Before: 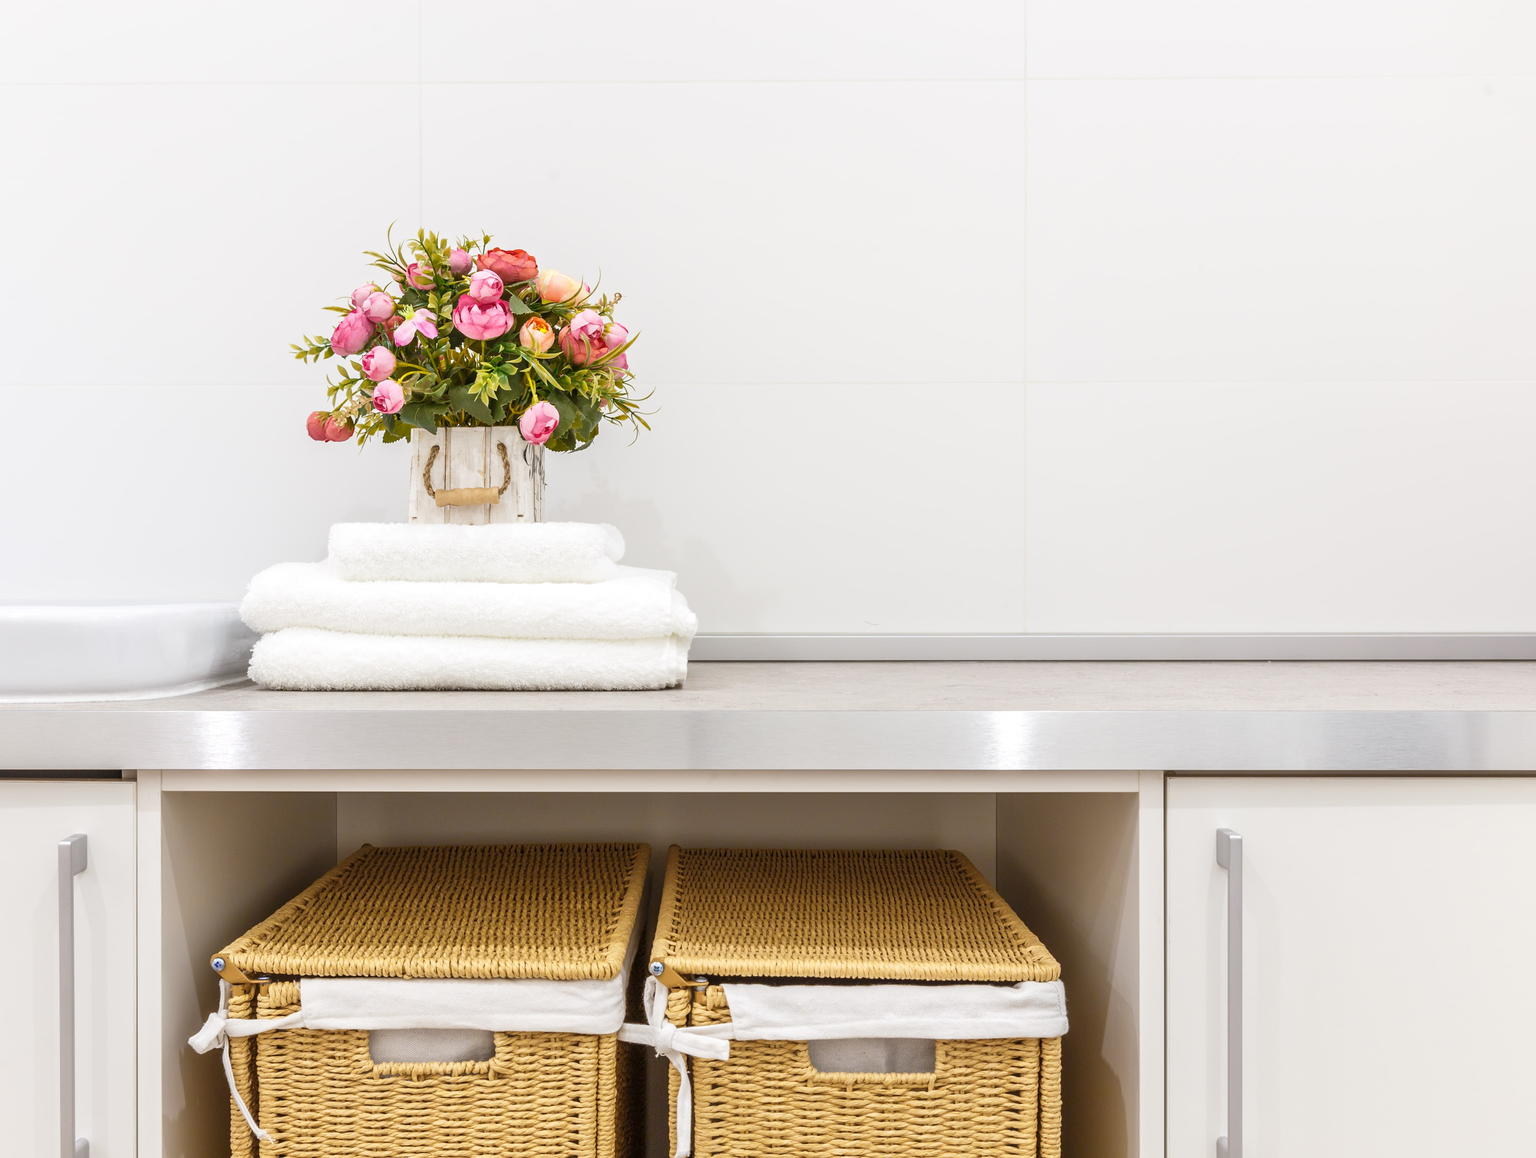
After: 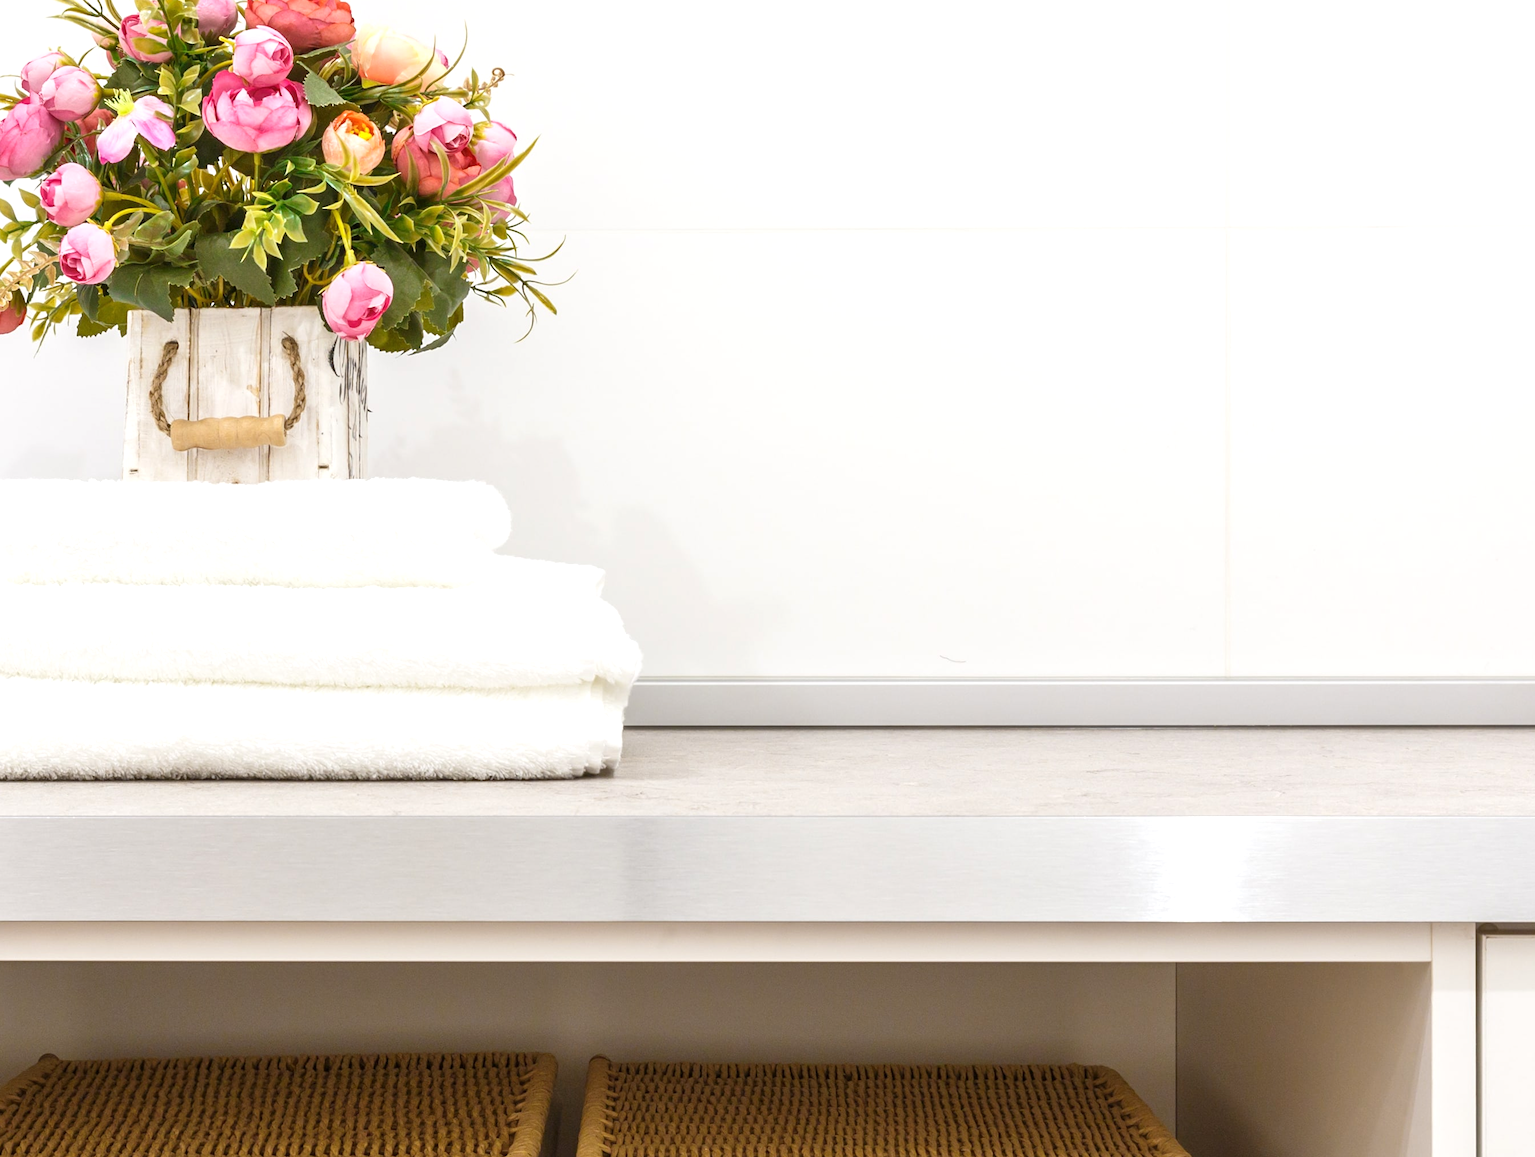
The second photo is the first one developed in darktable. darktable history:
exposure: exposure 0.3 EV, compensate highlight preservation false
crop and rotate: left 22.13%, top 22.054%, right 22.026%, bottom 22.102%
